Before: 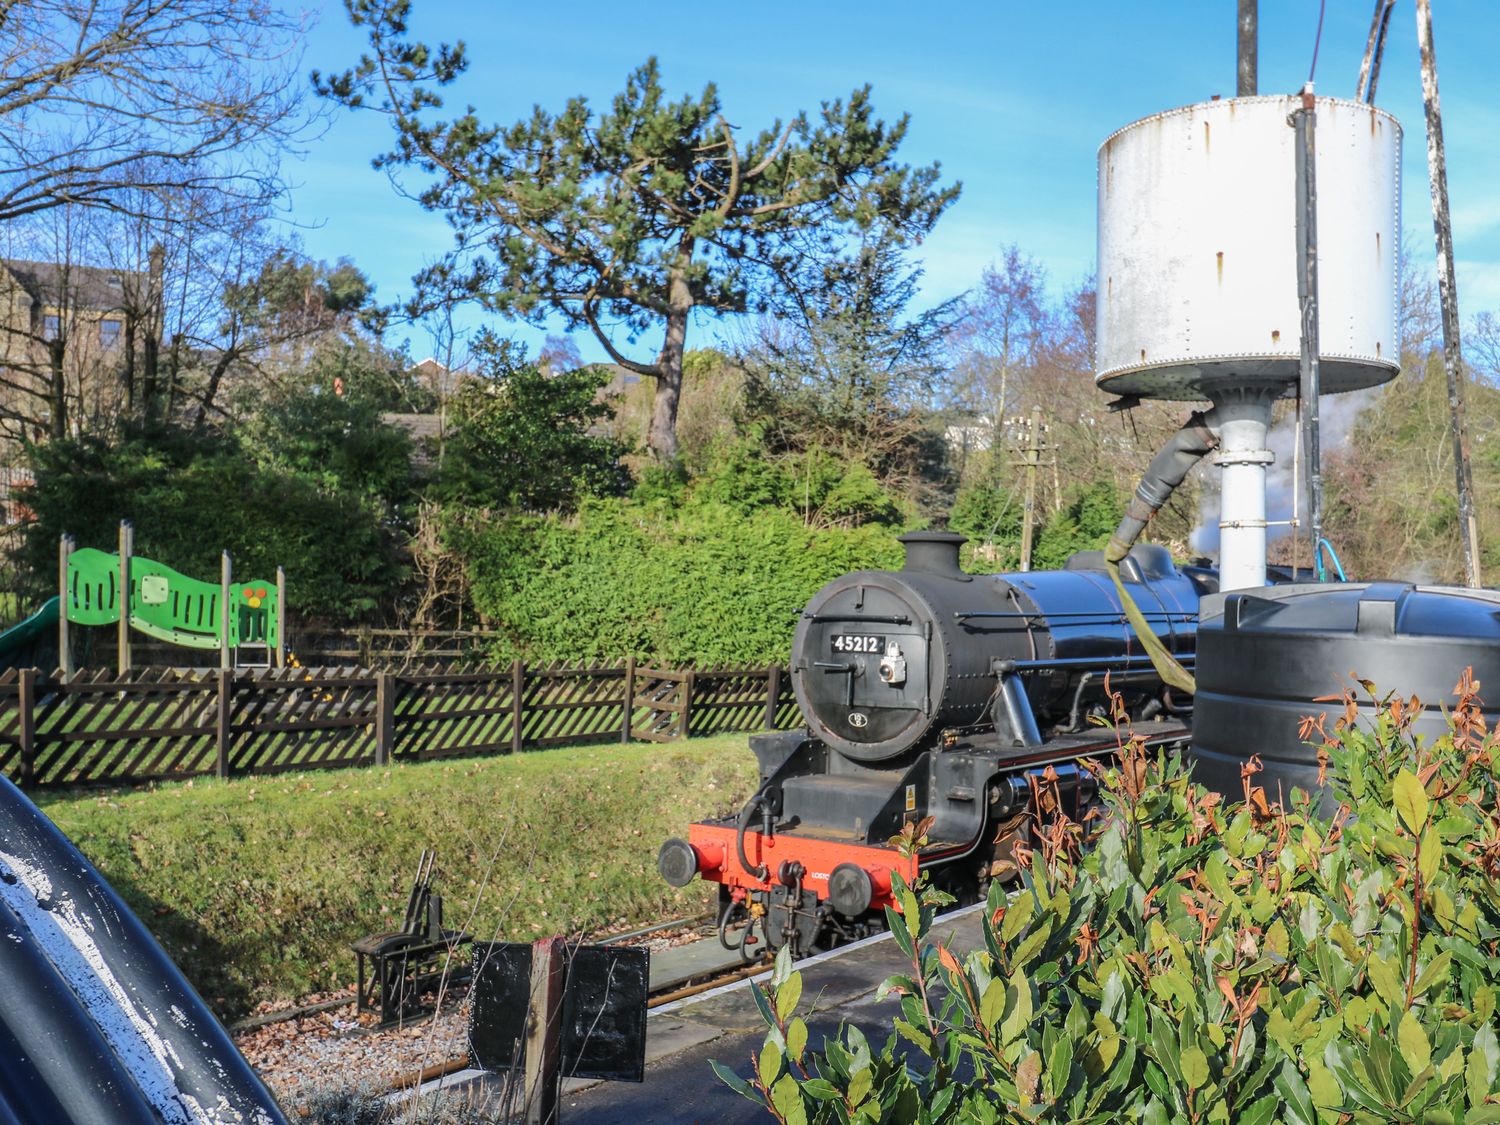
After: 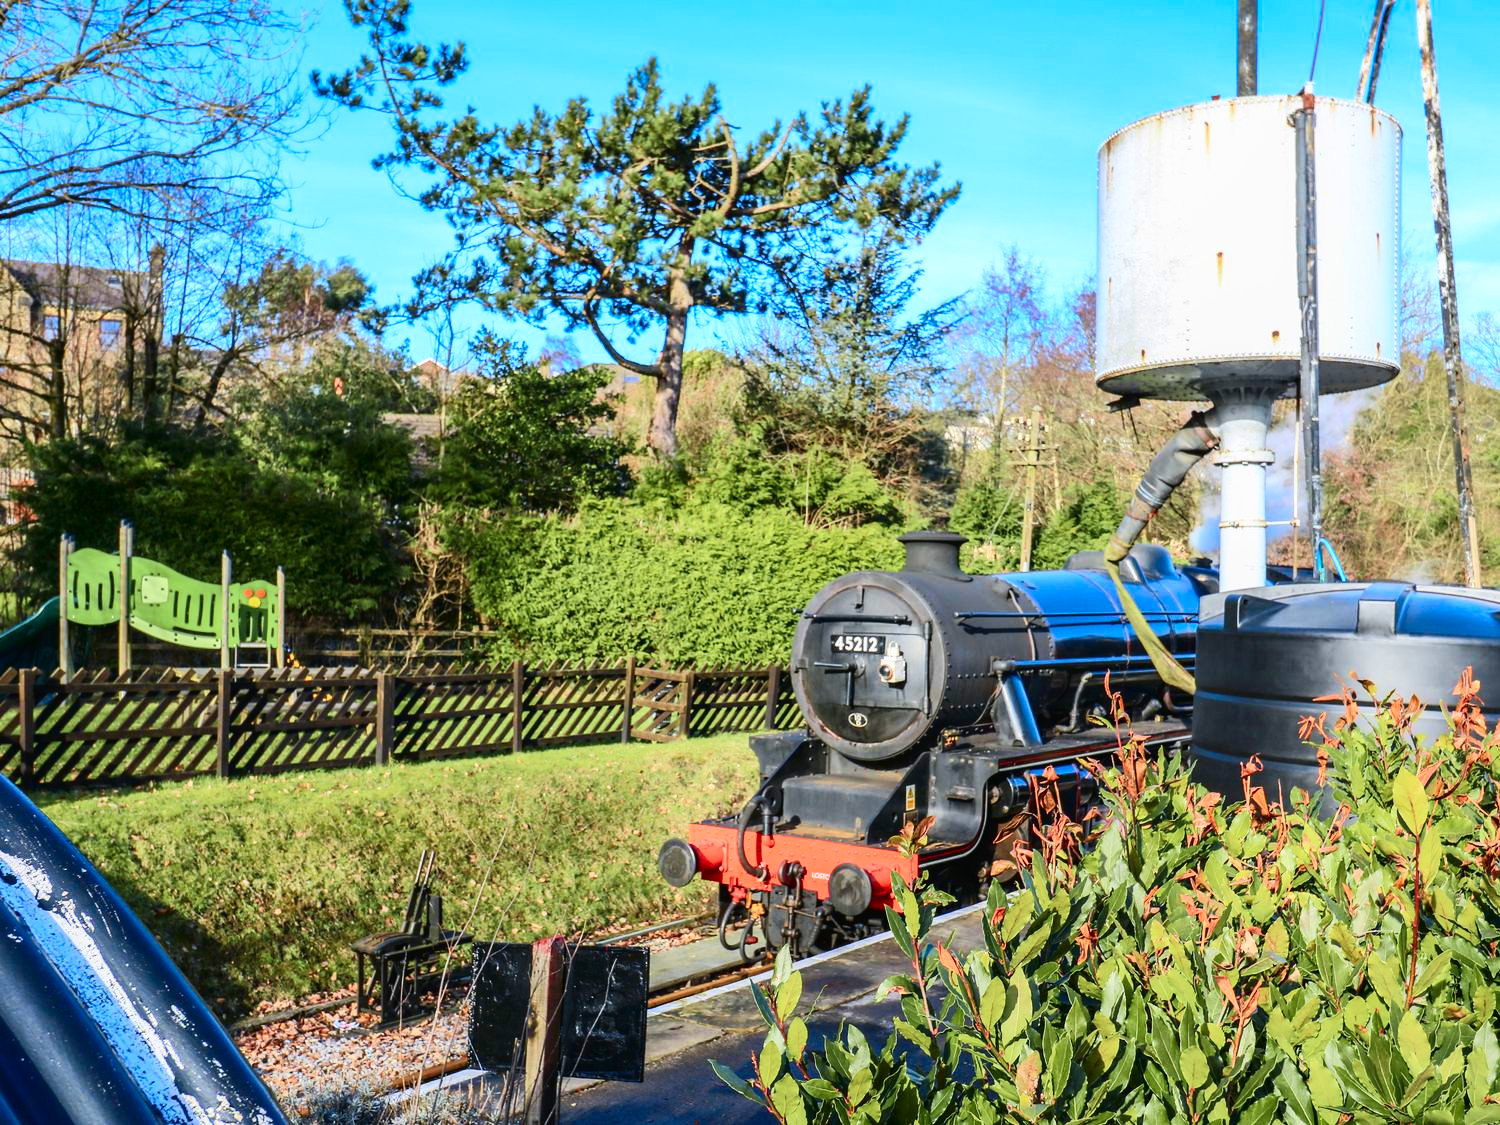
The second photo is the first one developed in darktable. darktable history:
tone curve: curves: ch0 [(0, 0.013) (0.074, 0.044) (0.251, 0.234) (0.472, 0.511) (0.63, 0.752) (0.746, 0.866) (0.899, 0.956) (1, 1)]; ch1 [(0, 0) (0.08, 0.08) (0.347, 0.394) (0.455, 0.441) (0.5, 0.5) (0.517, 0.53) (0.563, 0.611) (0.617, 0.682) (0.756, 0.788) (0.92, 0.92) (1, 1)]; ch2 [(0, 0) (0.096, 0.056) (0.304, 0.204) (0.5, 0.5) (0.539, 0.575) (0.597, 0.644) (0.92, 0.92) (1, 1)], color space Lab, independent channels, preserve colors none
